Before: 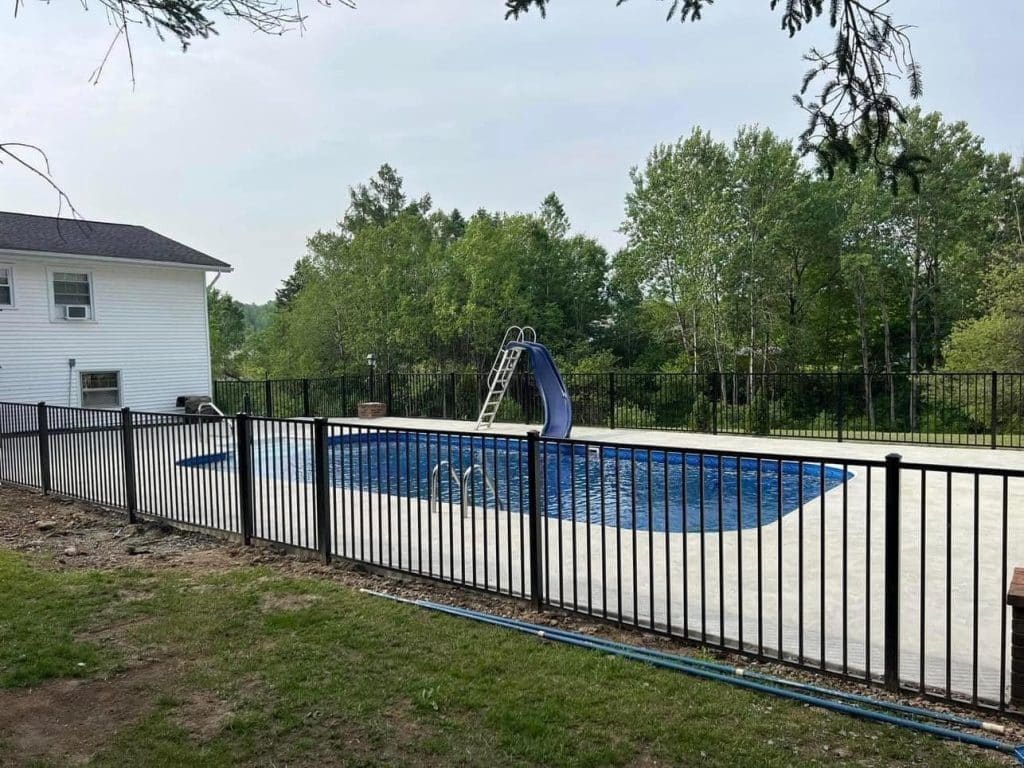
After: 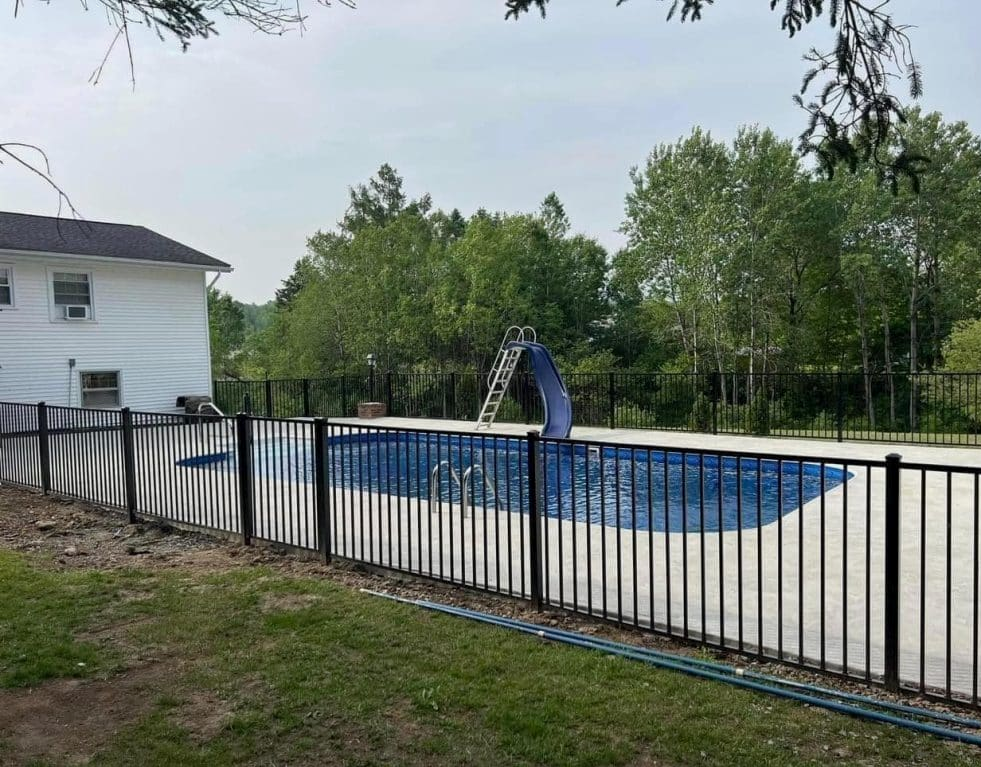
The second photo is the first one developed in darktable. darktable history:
exposure: black level correction 0.001, exposure -0.125 EV, compensate exposure bias true, compensate highlight preservation false
crop: right 4.126%, bottom 0.031%
